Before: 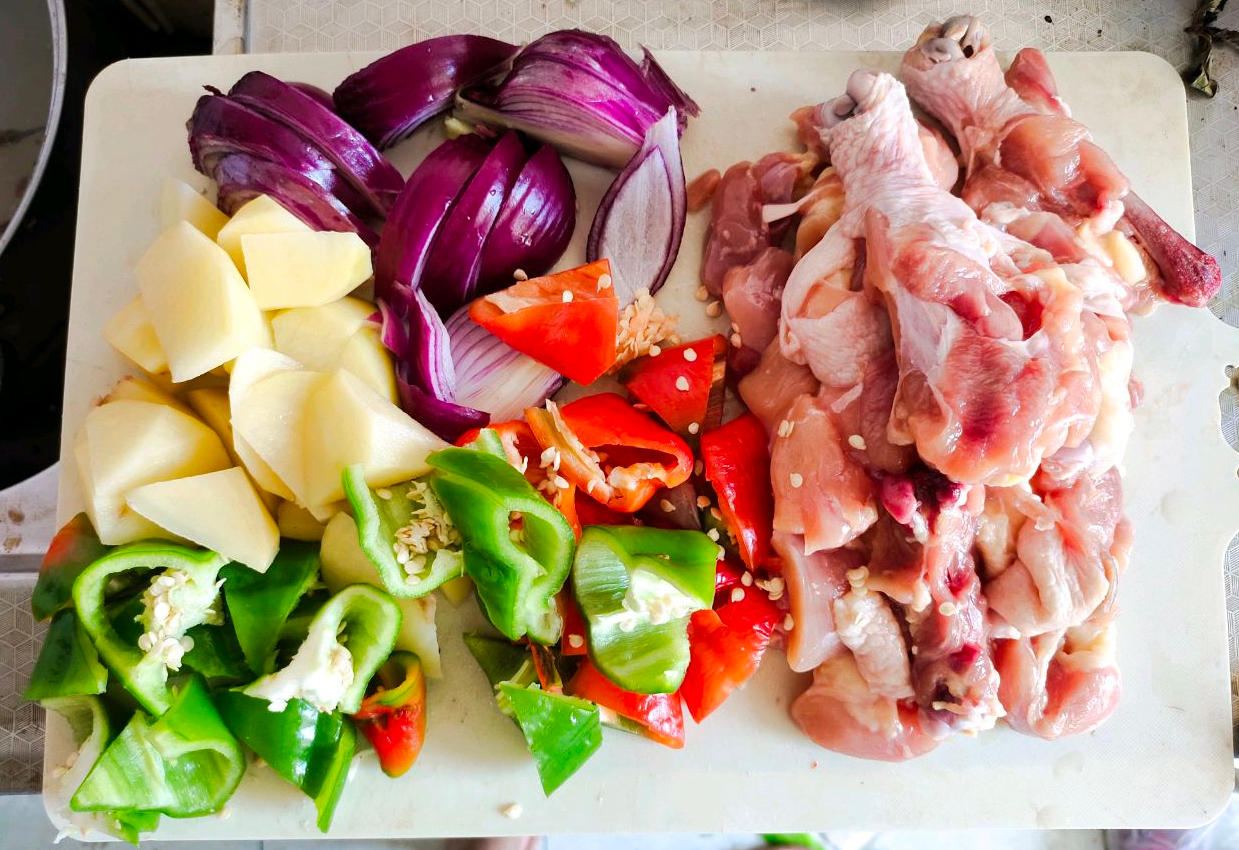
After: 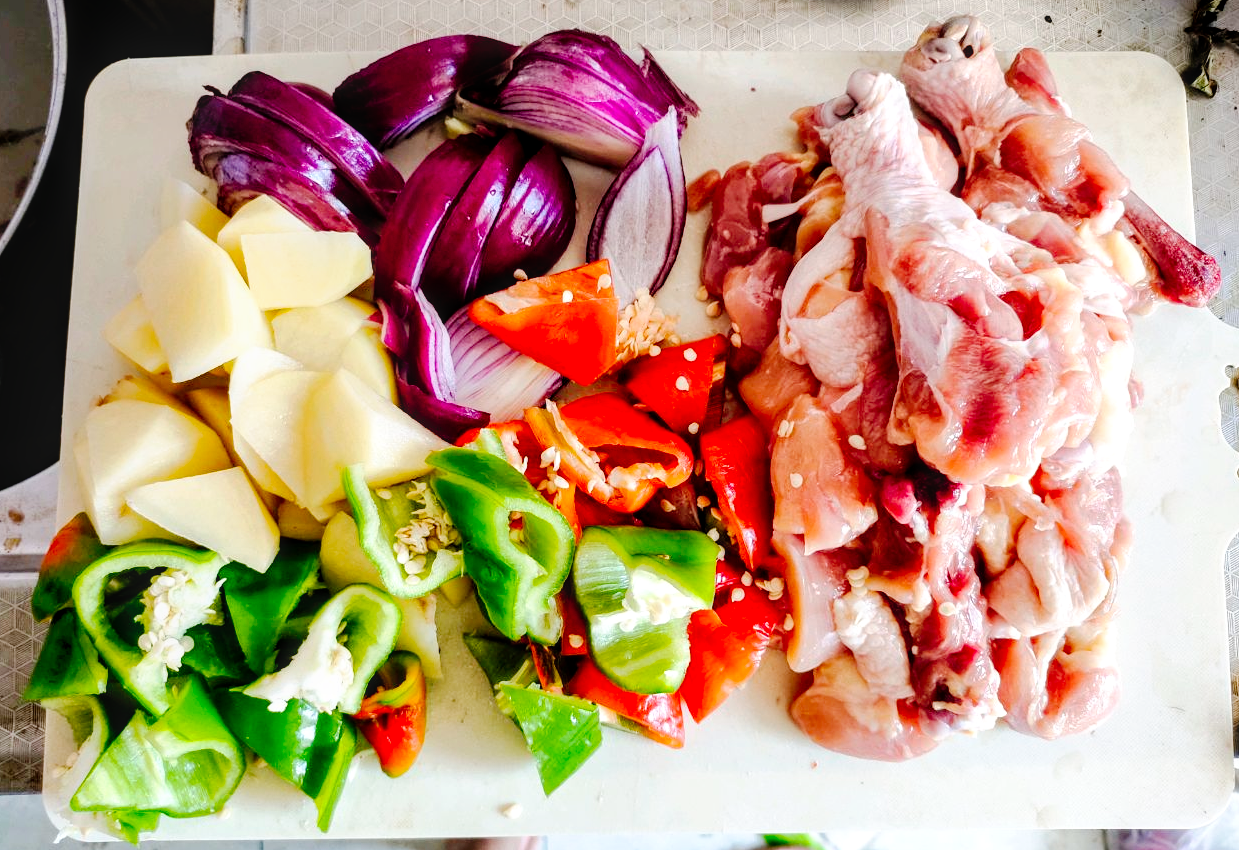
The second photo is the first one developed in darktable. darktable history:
local contrast: on, module defaults
tone curve: curves: ch0 [(0, 0) (0.003, 0) (0.011, 0.001) (0.025, 0.003) (0.044, 0.005) (0.069, 0.012) (0.1, 0.023) (0.136, 0.039) (0.177, 0.088) (0.224, 0.15) (0.277, 0.24) (0.335, 0.337) (0.399, 0.437) (0.468, 0.535) (0.543, 0.629) (0.623, 0.71) (0.709, 0.782) (0.801, 0.856) (0.898, 0.94) (1, 1)], preserve colors none
